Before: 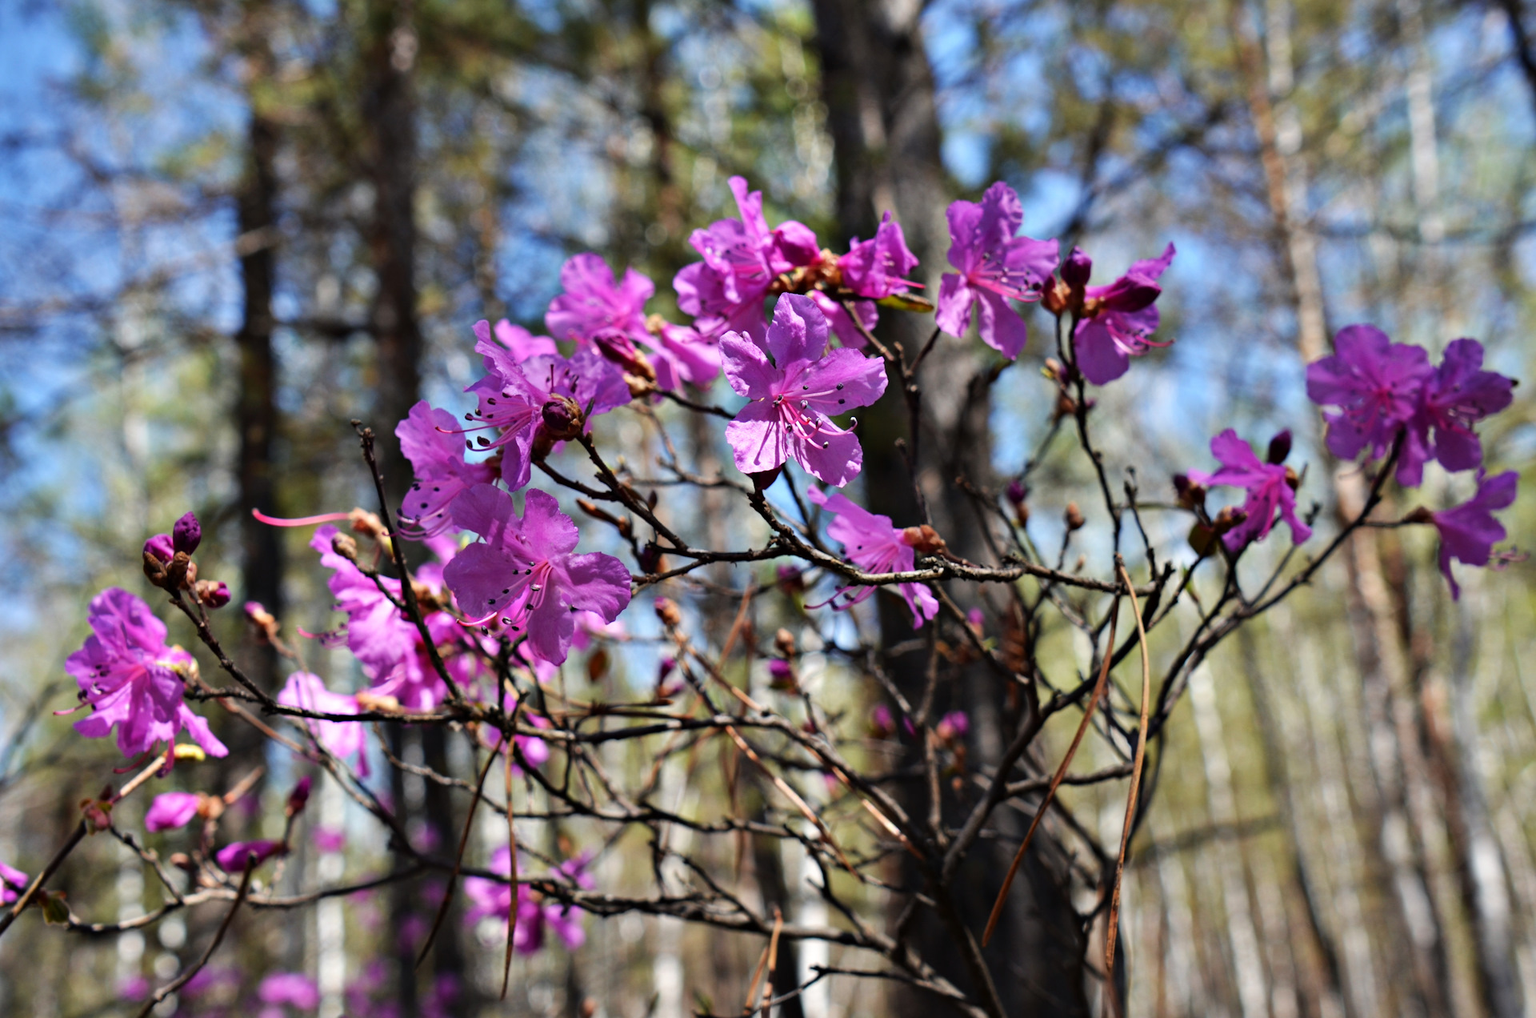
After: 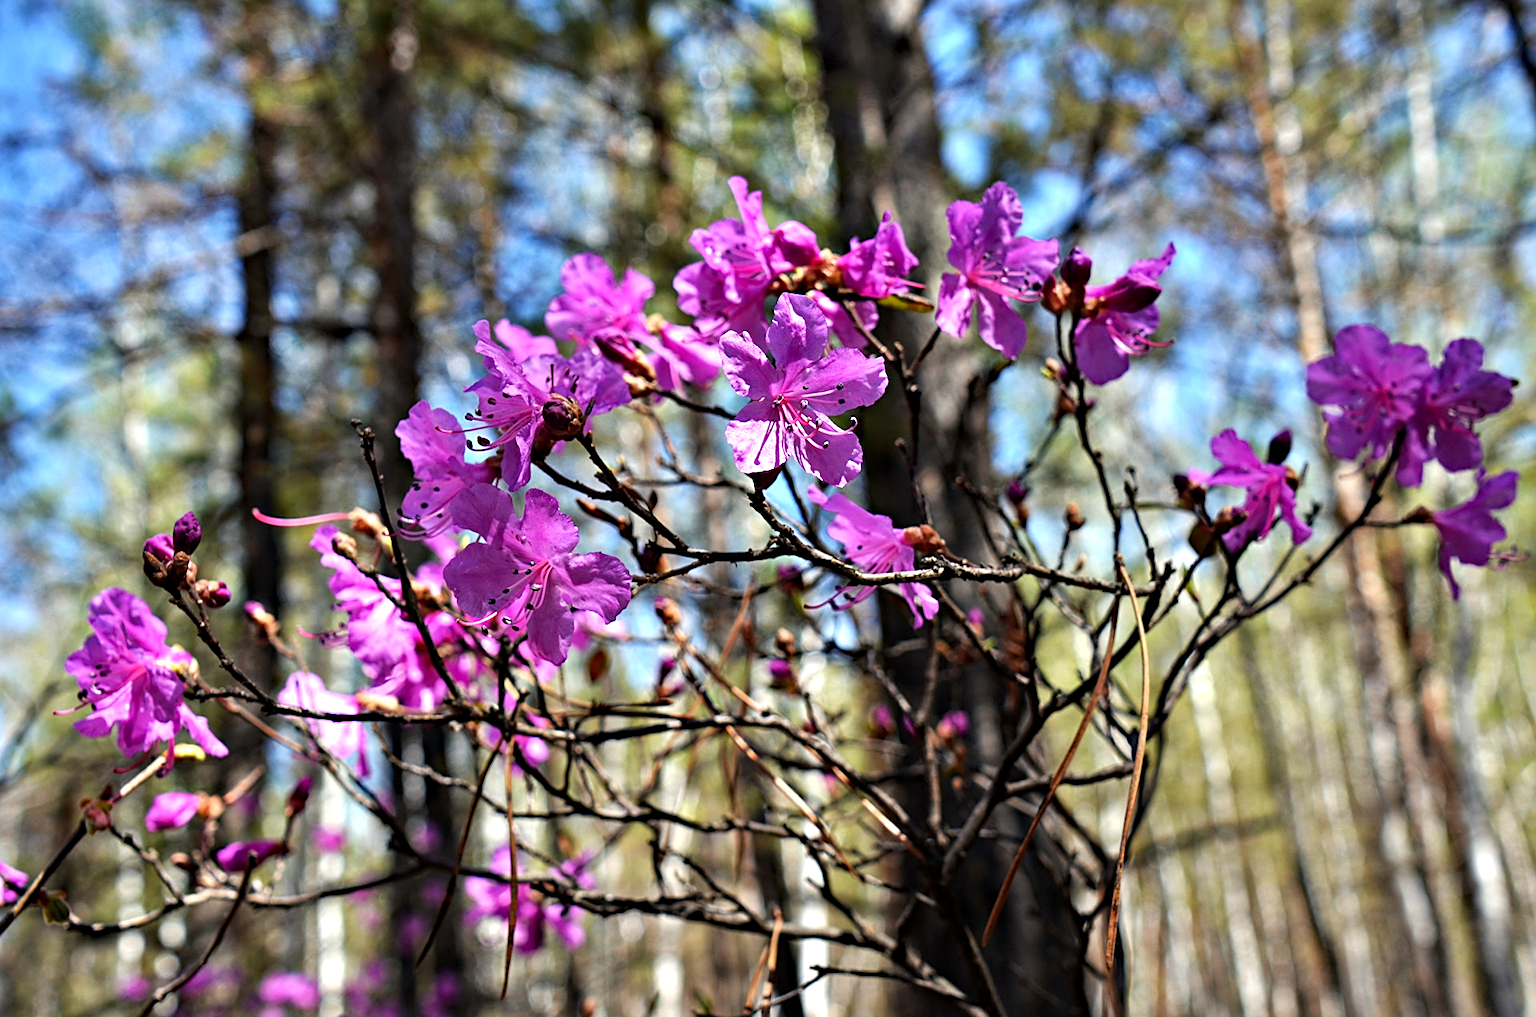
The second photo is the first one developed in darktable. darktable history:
haze removal: compatibility mode true, adaptive false
sharpen: on, module defaults
tone equalizer: -8 EV -0.387 EV, -7 EV -0.389 EV, -6 EV -0.3 EV, -5 EV -0.254 EV, -3 EV 0.191 EV, -2 EV 0.347 EV, -1 EV 0.389 EV, +0 EV 0.395 EV, smoothing diameter 24.99%, edges refinement/feathering 11.5, preserve details guided filter
local contrast: highlights 106%, shadows 101%, detail 119%, midtone range 0.2
